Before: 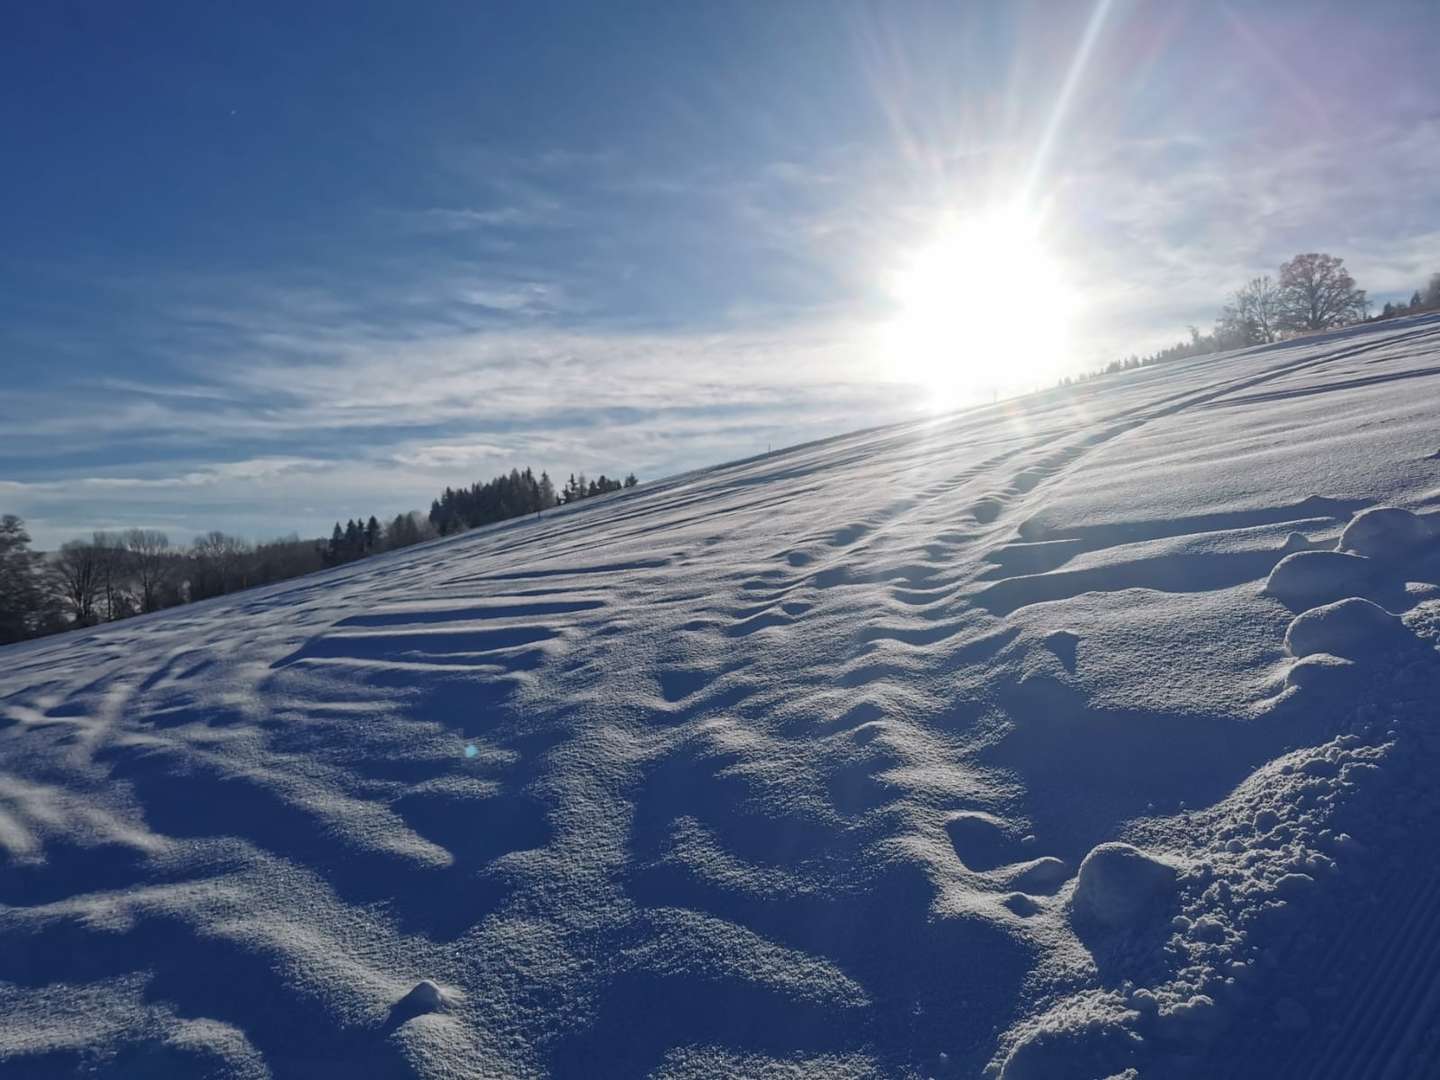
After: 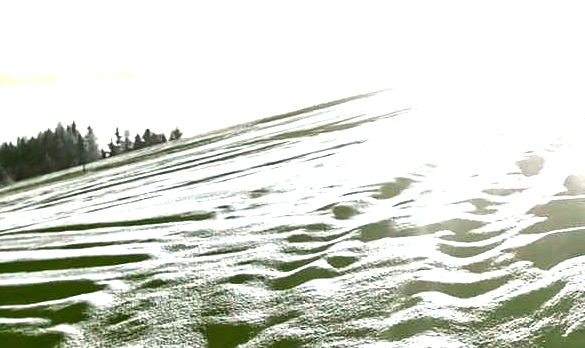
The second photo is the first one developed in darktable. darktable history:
crop: left 31.616%, top 32.133%, right 27.727%, bottom 35.581%
color balance rgb: shadows lift › chroma 0.886%, shadows lift › hue 112.32°, power › chroma 0.491%, power › hue 262.48°, linear chroma grading › global chroma 0.527%, perceptual saturation grading › global saturation 20%, perceptual saturation grading › highlights -24.842%, perceptual saturation grading › shadows 24.558%, hue shift -148.41°, perceptual brilliance grading › global brilliance 12.795%, perceptual brilliance grading › highlights 15.161%, contrast 34.556%, saturation formula JzAzBz (2021)
exposure: black level correction -0.001, exposure 0.909 EV, compensate highlight preservation false
color correction: highlights b* -0.025, saturation 0.804
